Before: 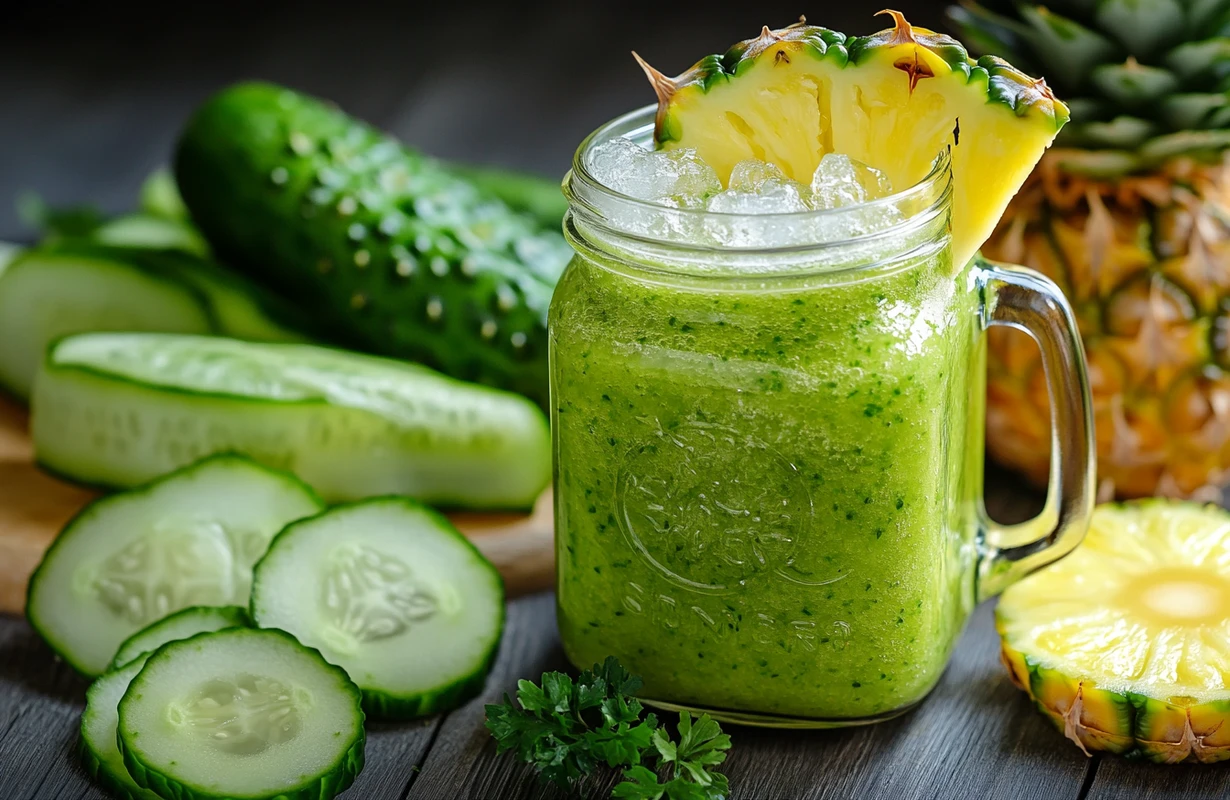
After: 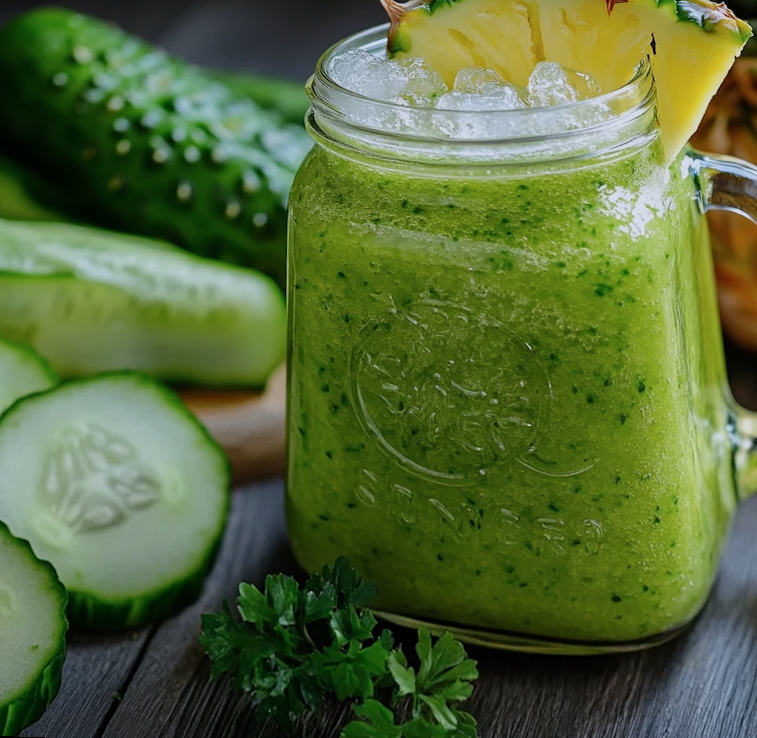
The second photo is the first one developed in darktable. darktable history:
exposure: exposure -0.492 EV, compensate highlight preservation false
rotate and perspective: rotation 0.72°, lens shift (vertical) -0.352, lens shift (horizontal) -0.051, crop left 0.152, crop right 0.859, crop top 0.019, crop bottom 0.964
color calibration: illuminant as shot in camera, x 0.358, y 0.373, temperature 4628.91 K
crop and rotate: left 13.15%, top 5.251%, right 12.609%
